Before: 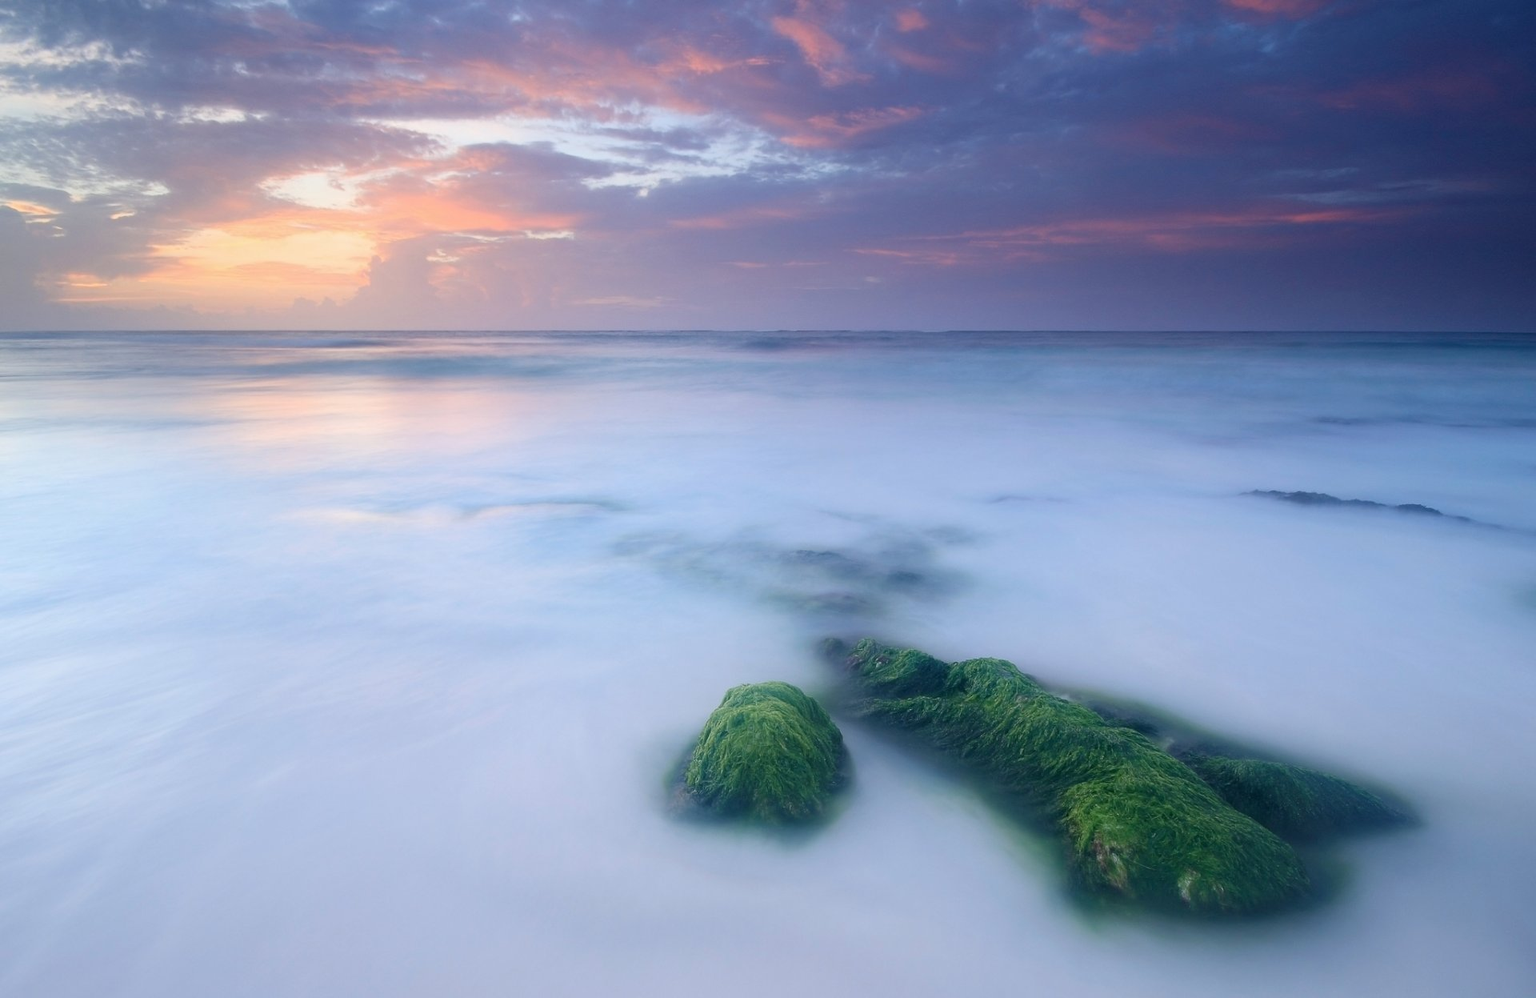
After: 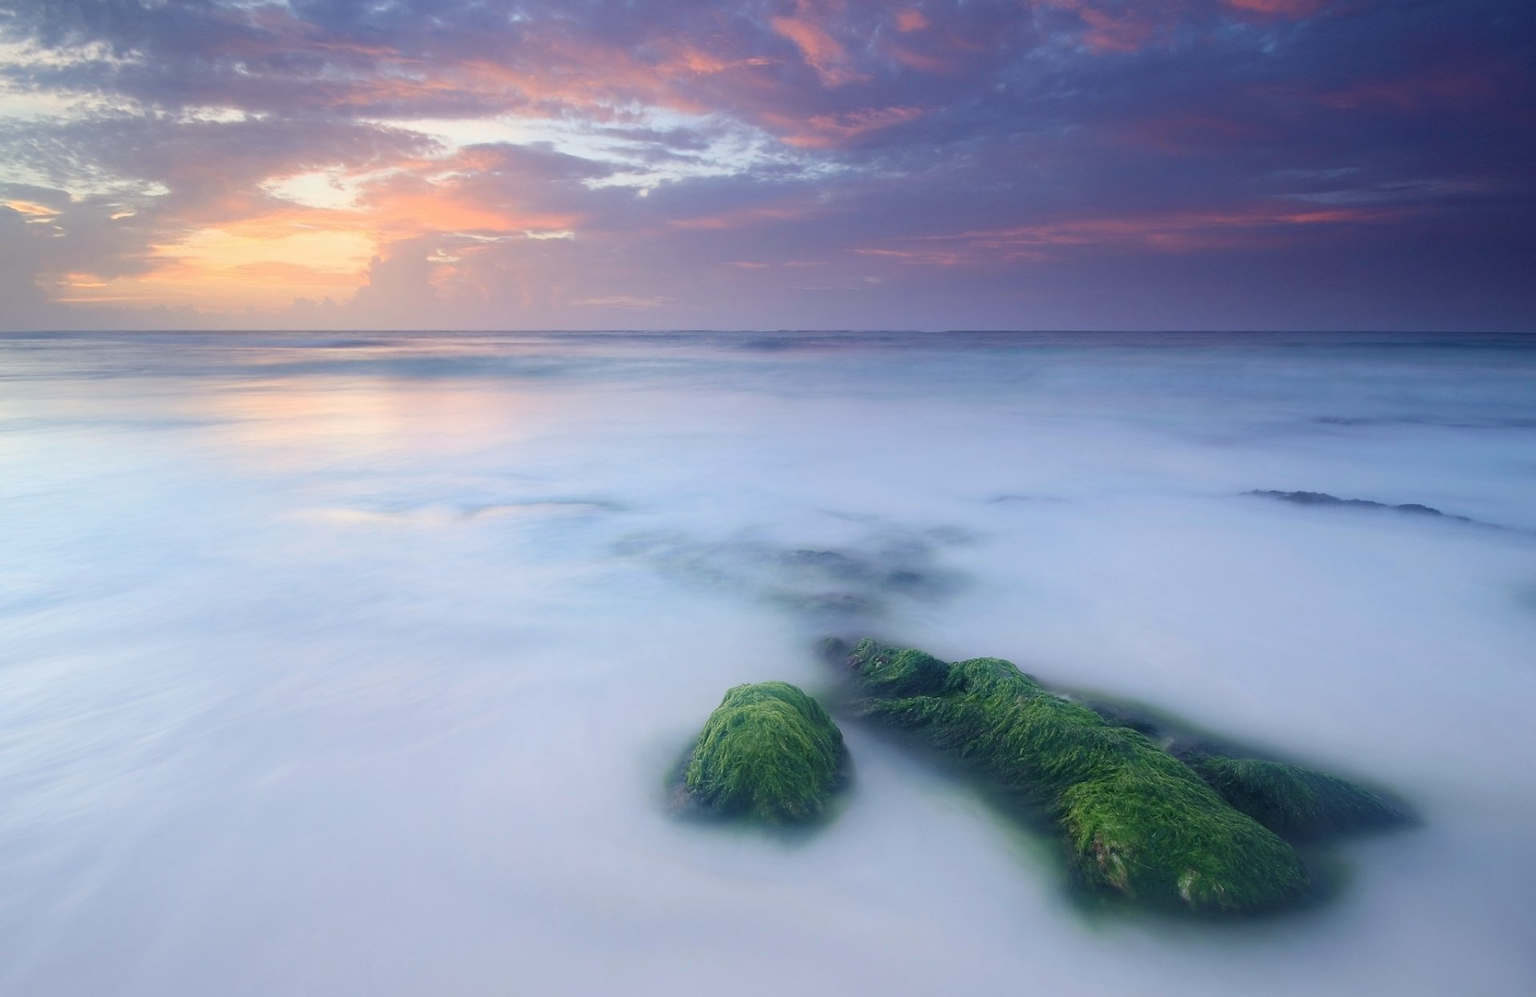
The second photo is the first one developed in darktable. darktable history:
color correction: highlights a* -1.1, highlights b* 4.59, shadows a* 3.55
